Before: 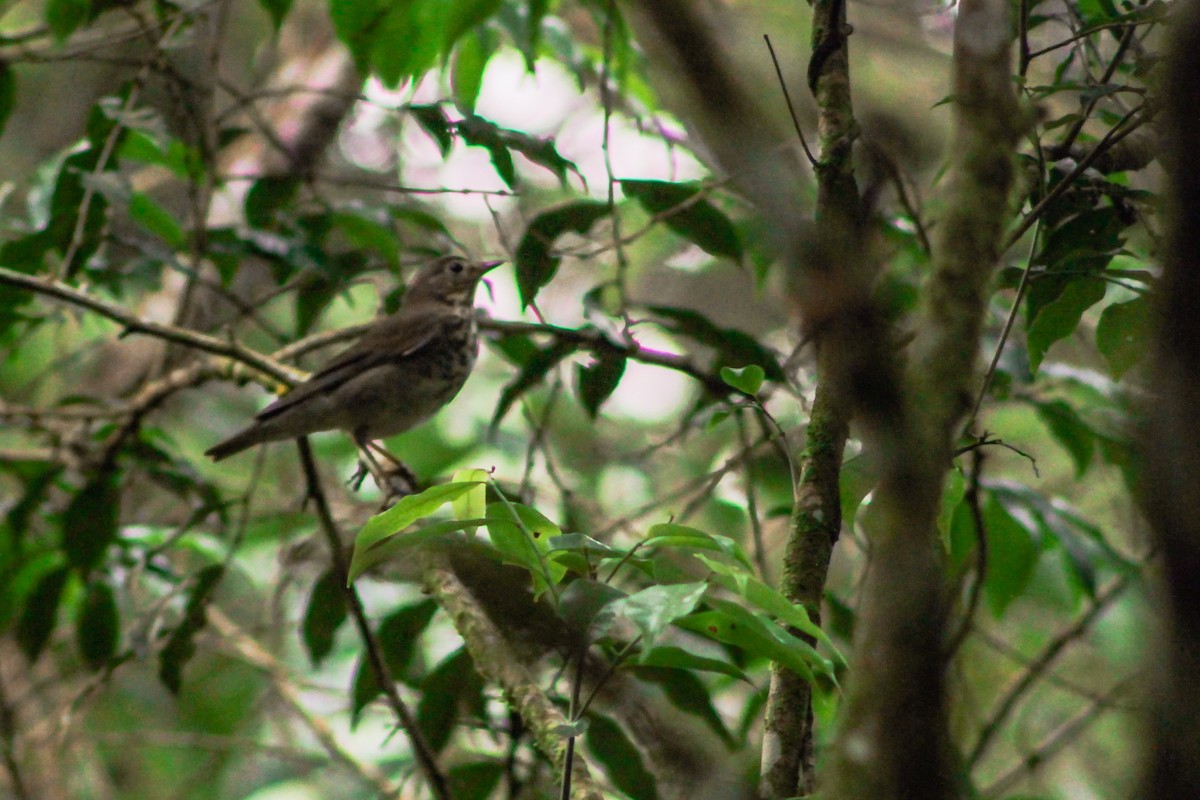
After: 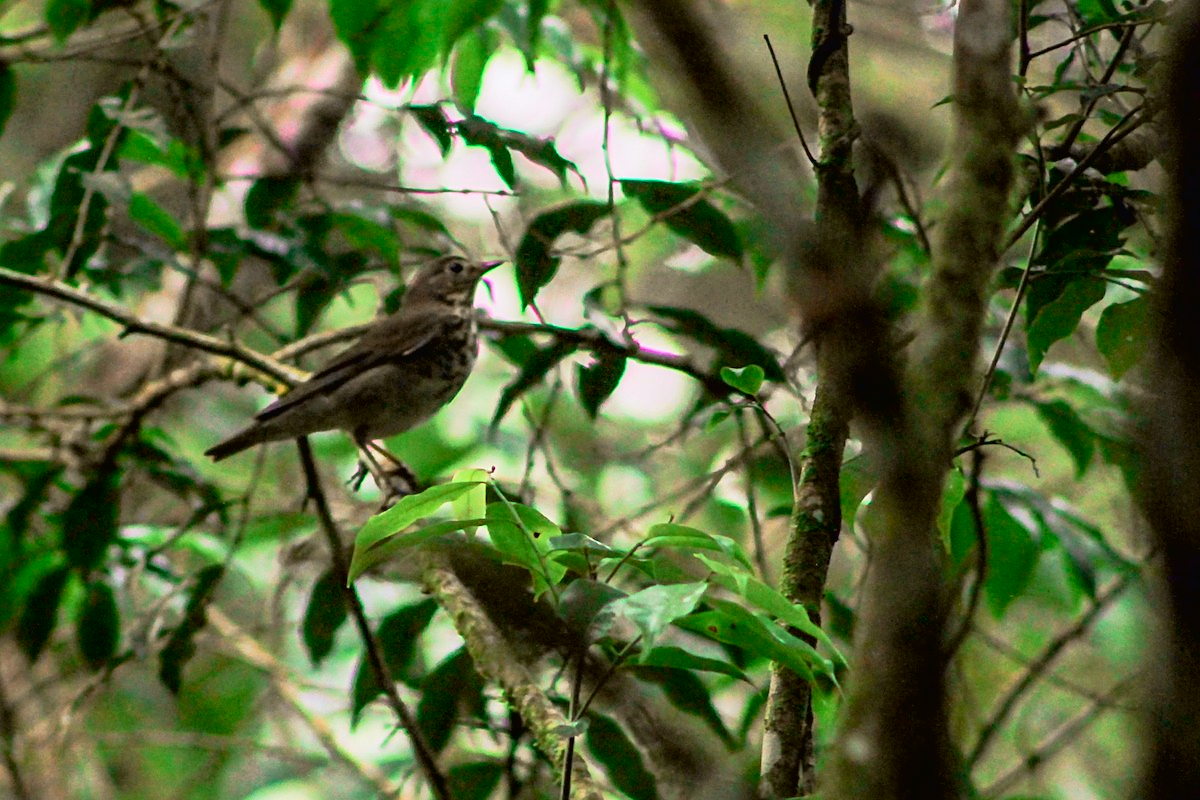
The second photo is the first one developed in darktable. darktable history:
exposure: compensate highlight preservation false
sharpen: on, module defaults
tone equalizer: smoothing diameter 24.94%, edges refinement/feathering 11.44, preserve details guided filter
tone curve: curves: ch0 [(0, 0.013) (0.054, 0.018) (0.205, 0.191) (0.289, 0.292) (0.39, 0.424) (0.493, 0.551) (0.666, 0.743) (0.795, 0.841) (1, 0.998)]; ch1 [(0, 0) (0.385, 0.343) (0.439, 0.415) (0.494, 0.495) (0.501, 0.501) (0.51, 0.509) (0.54, 0.552) (0.586, 0.614) (0.66, 0.706) (0.783, 0.804) (1, 1)]; ch2 [(0, 0) (0.32, 0.281) (0.403, 0.399) (0.441, 0.428) (0.47, 0.469) (0.498, 0.496) (0.524, 0.538) (0.566, 0.579) (0.633, 0.665) (0.7, 0.711) (1, 1)], color space Lab, independent channels, preserve colors none
